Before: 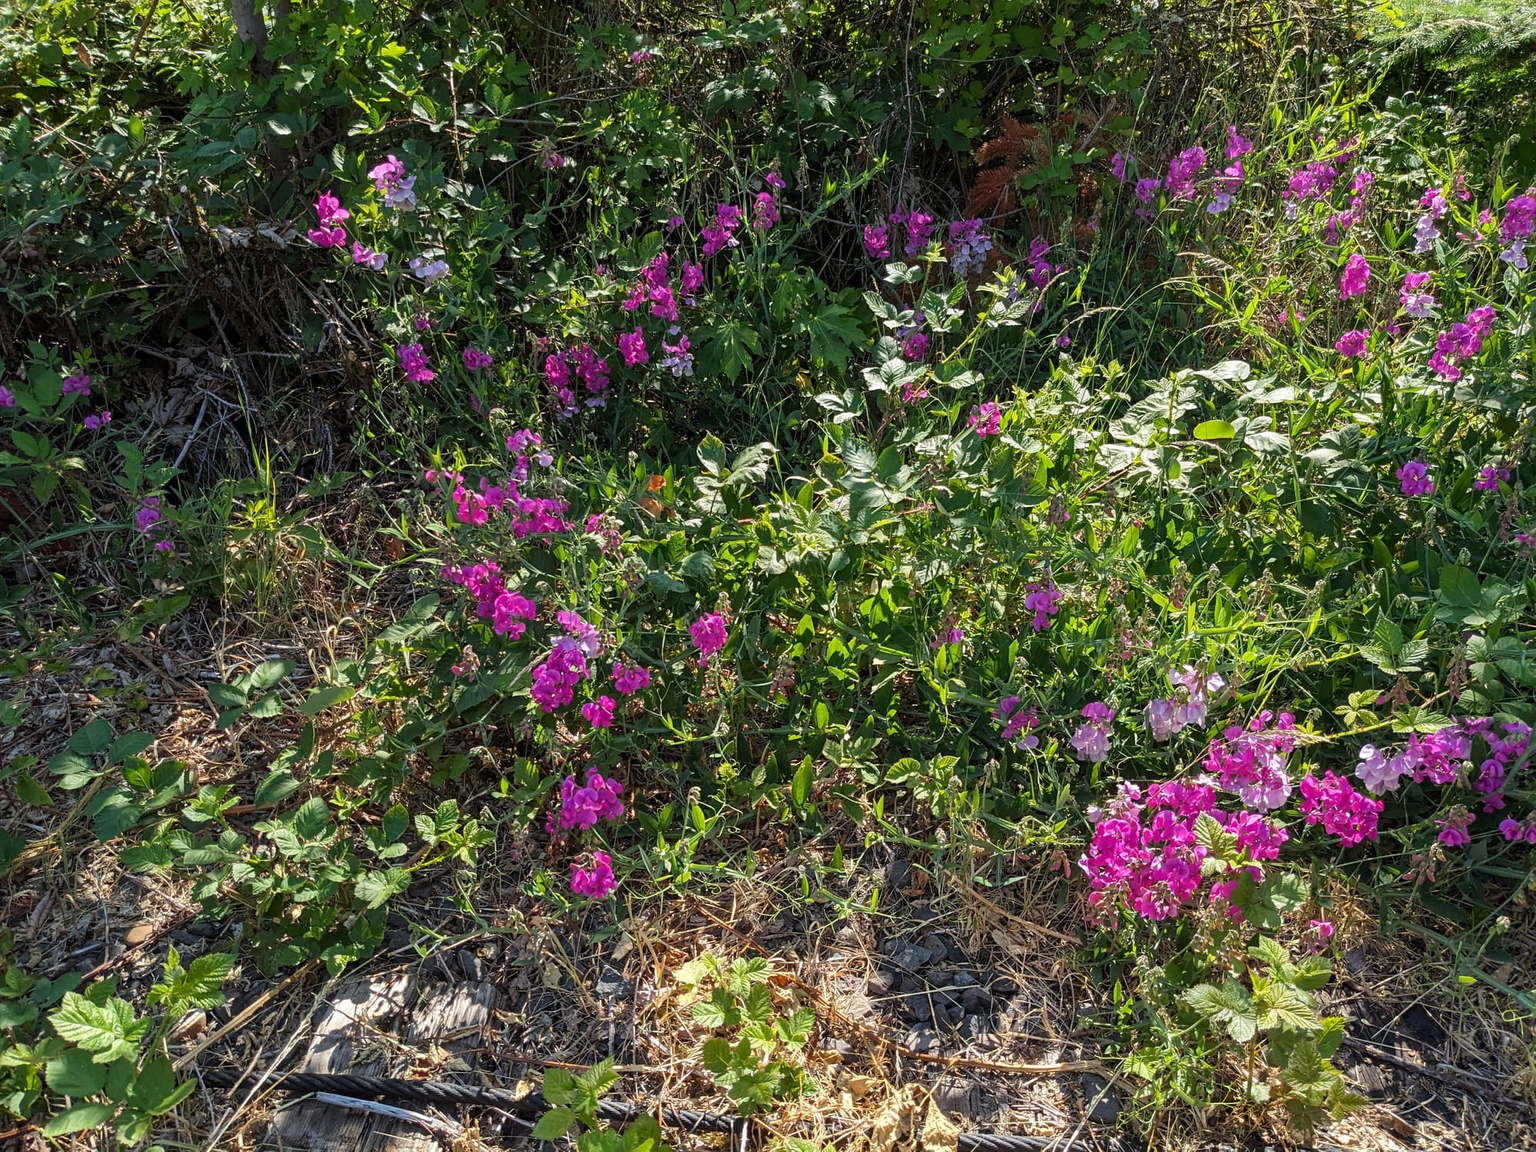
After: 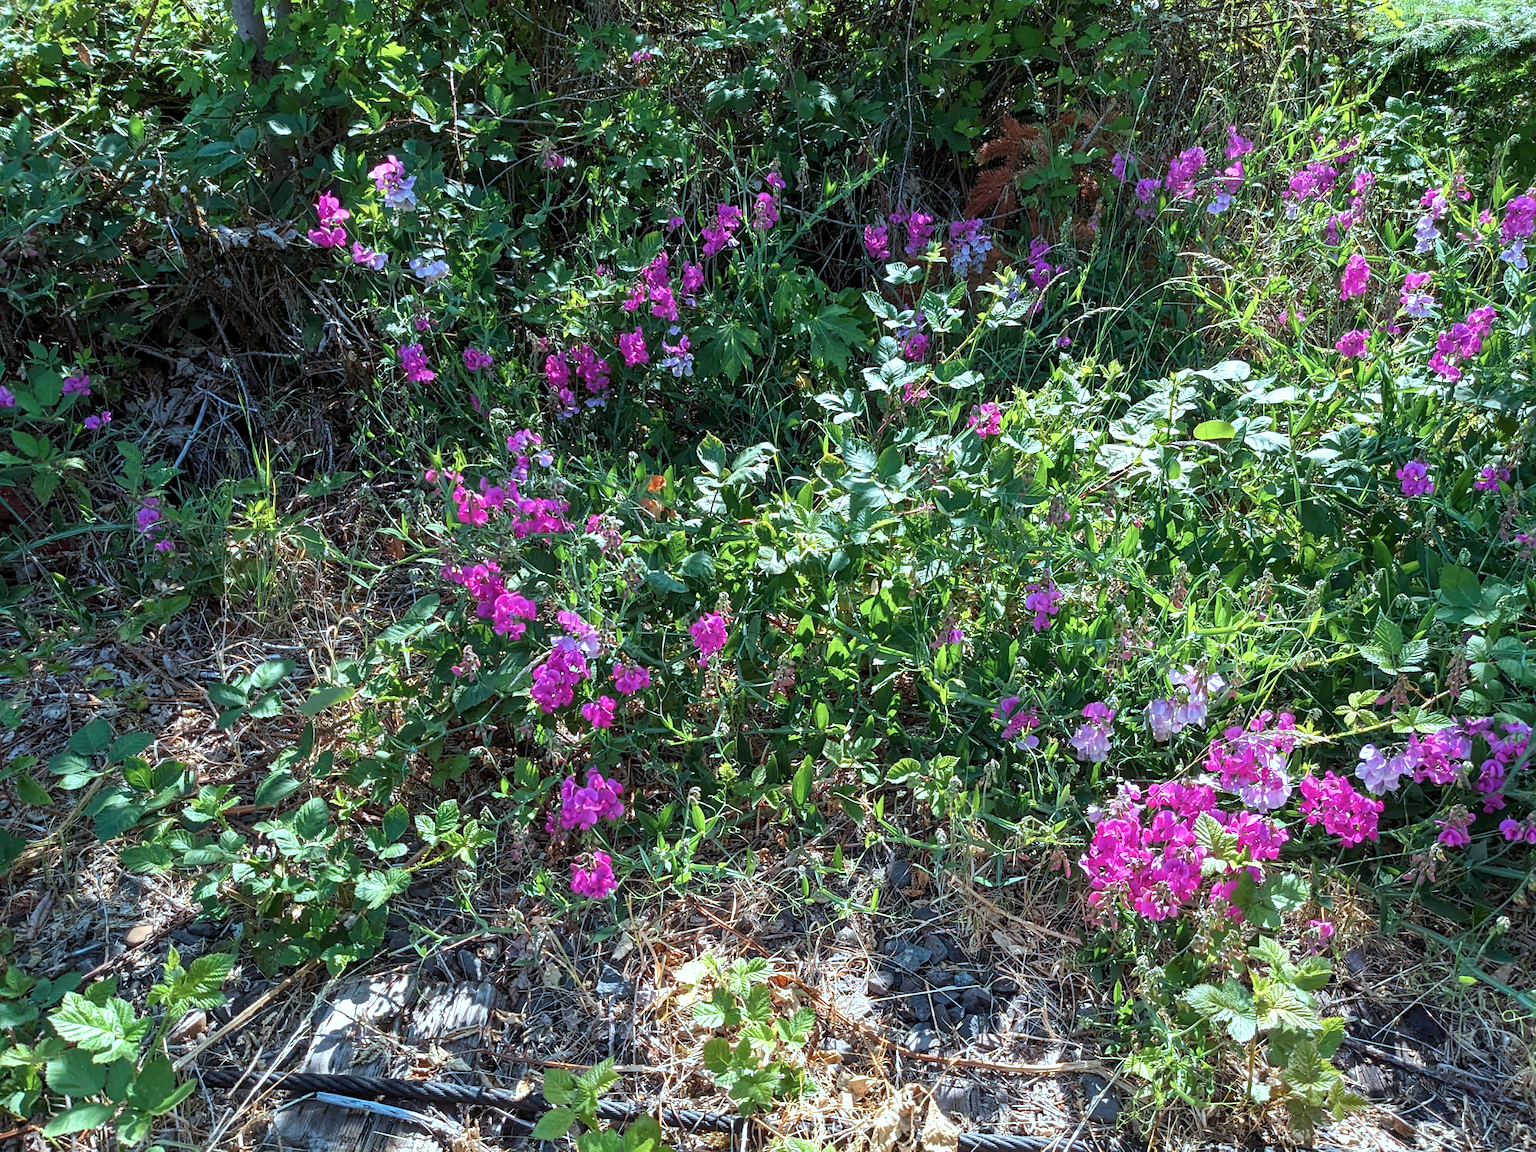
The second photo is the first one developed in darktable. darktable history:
color correction: highlights a* -9.1, highlights b* -23.2
exposure: black level correction 0.001, exposure 0.5 EV, compensate highlight preservation false
